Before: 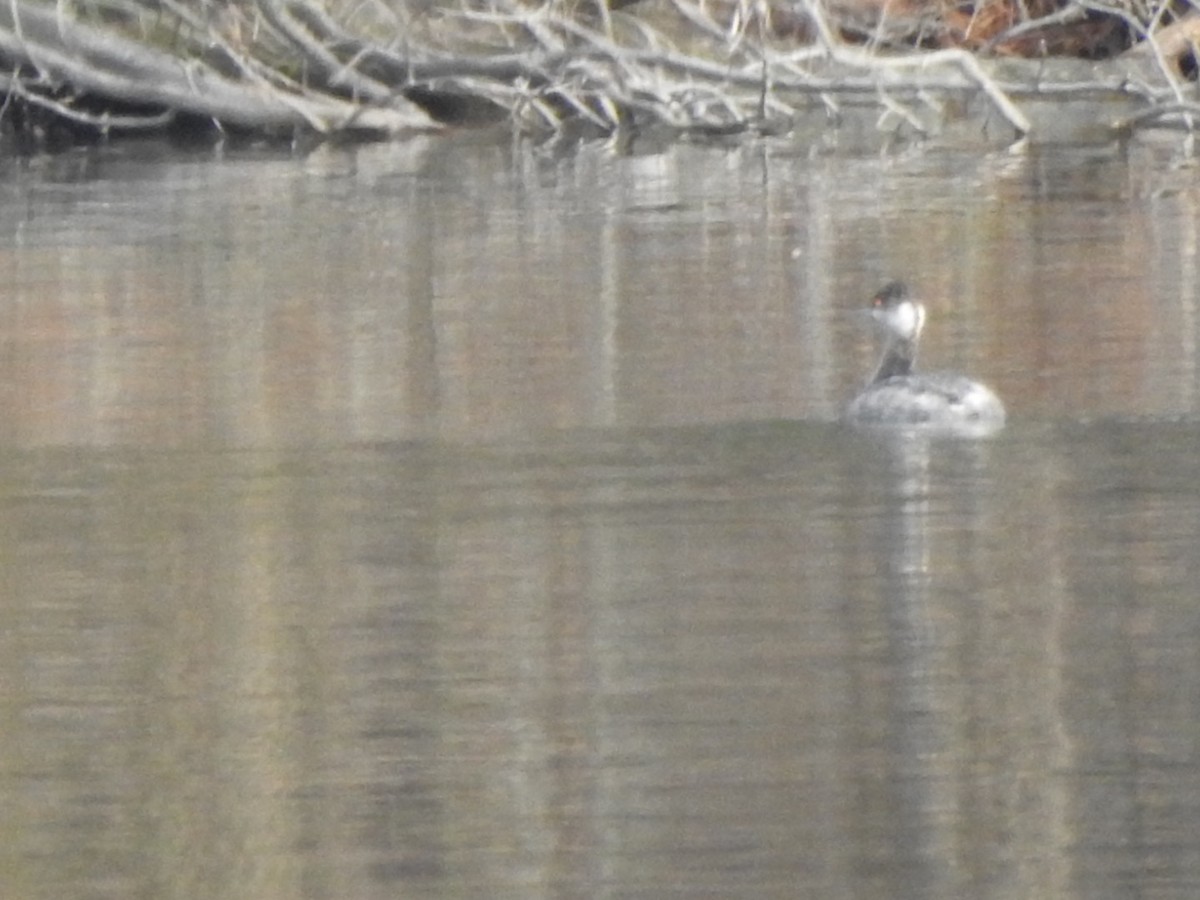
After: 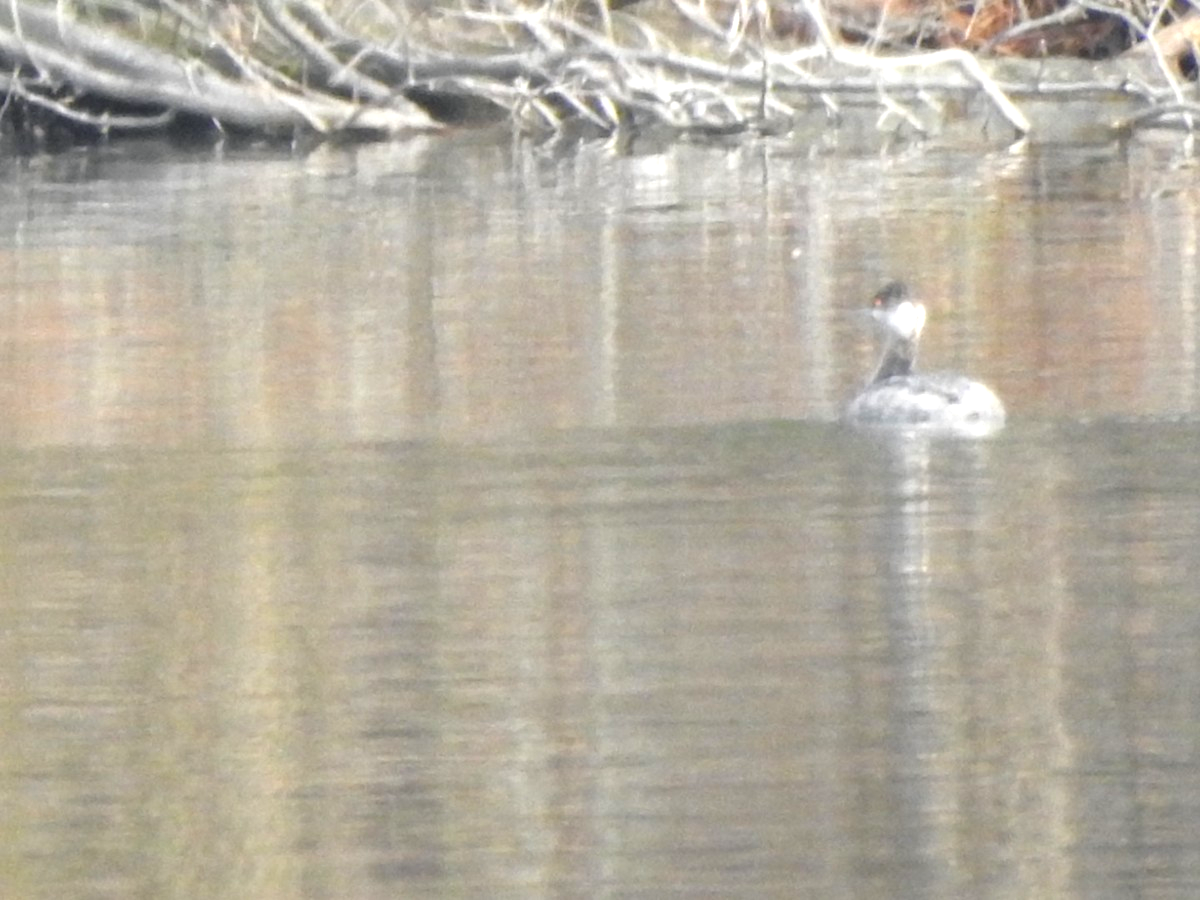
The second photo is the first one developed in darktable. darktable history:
exposure: exposure 0.699 EV, compensate highlight preservation false
color balance rgb: shadows lift › luminance -5.121%, shadows lift › chroma 1.086%, shadows lift › hue 218.41°, perceptual saturation grading › global saturation 1.463%, perceptual saturation grading › highlights -1.073%, perceptual saturation grading › mid-tones 4.213%, perceptual saturation grading › shadows 8.451%, global vibrance 20%
